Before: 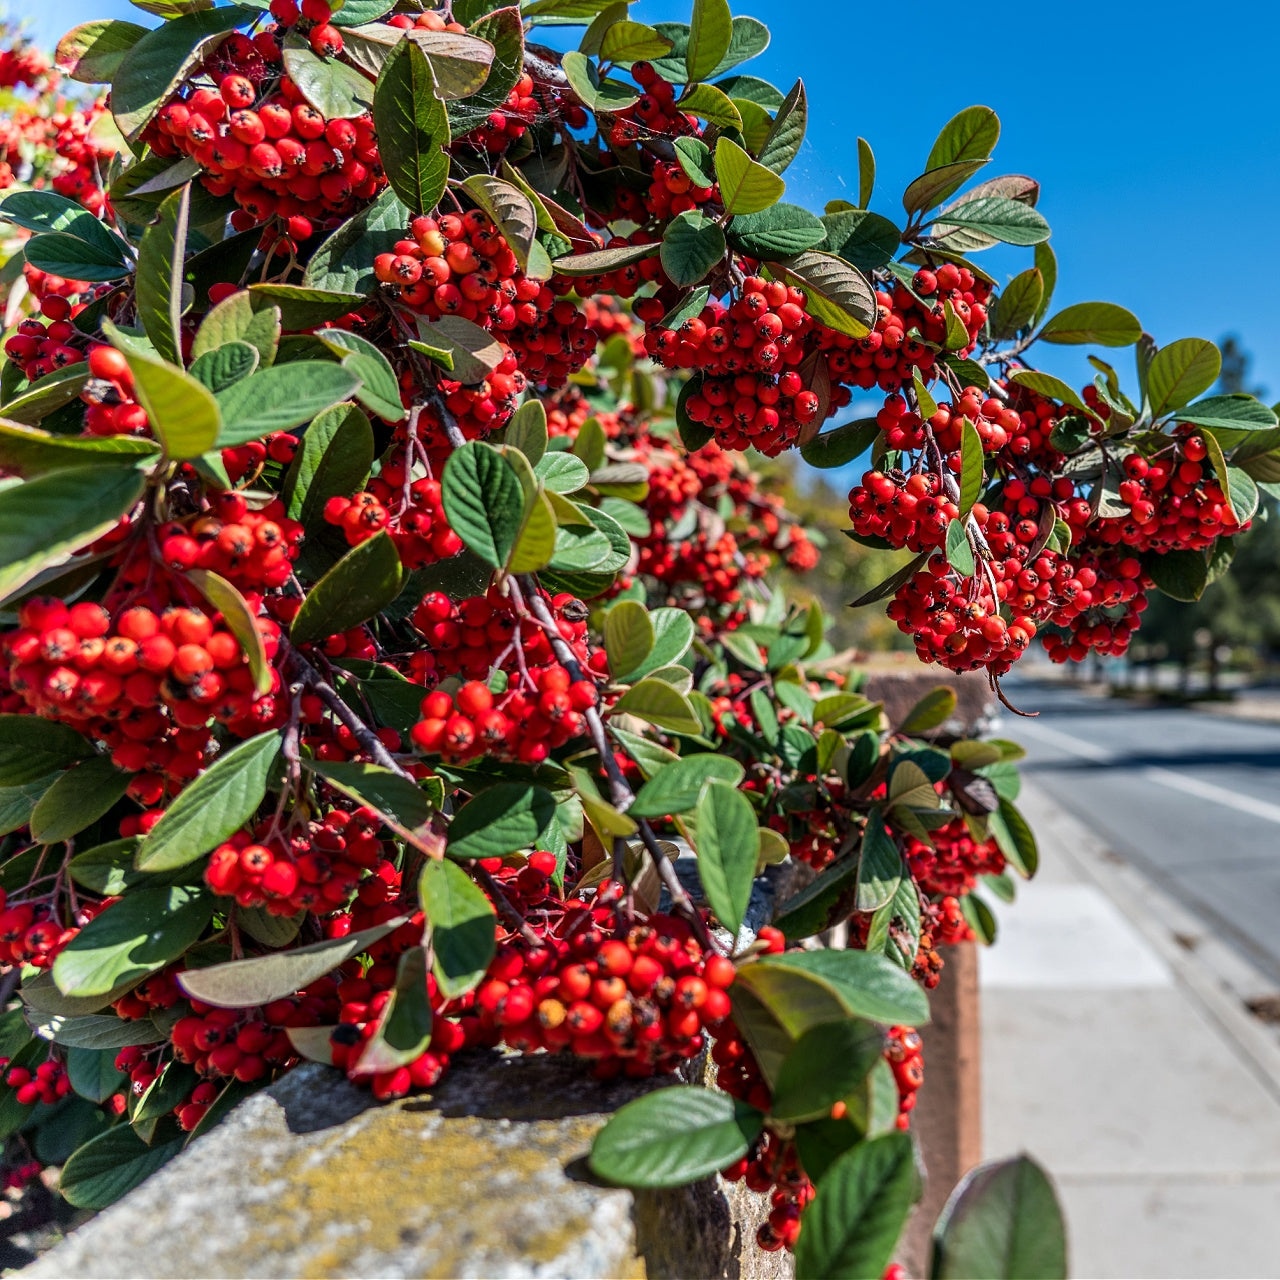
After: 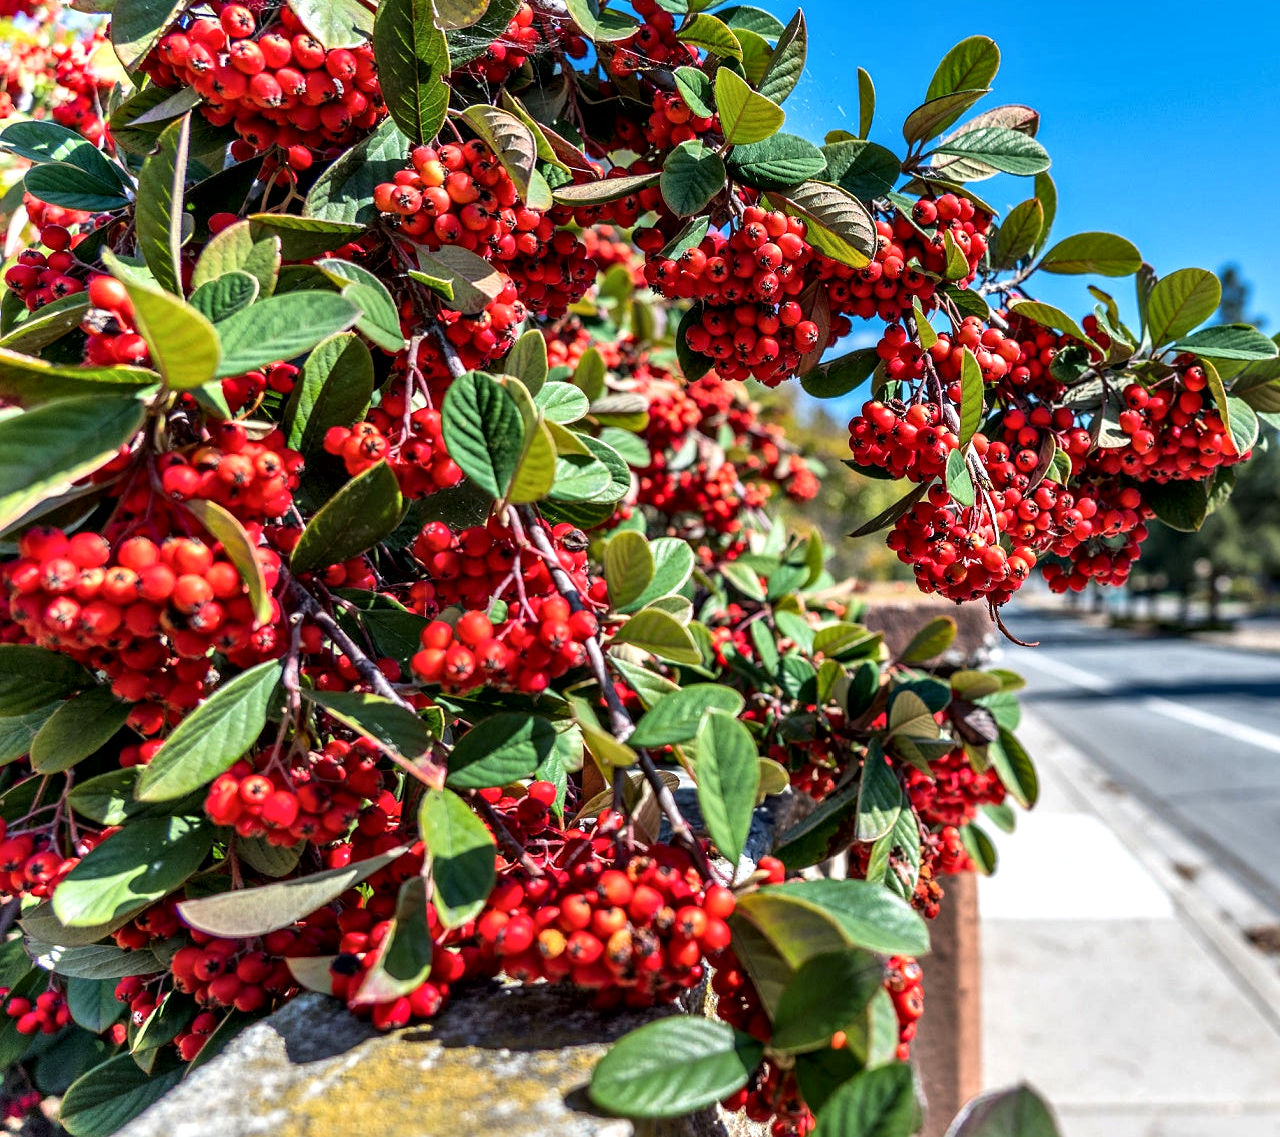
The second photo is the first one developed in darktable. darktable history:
crop and rotate: top 5.478%, bottom 5.691%
local contrast: mode bilateral grid, contrast 20, coarseness 50, detail 150%, midtone range 0.2
exposure: exposure 0.49 EV, compensate highlight preservation false
